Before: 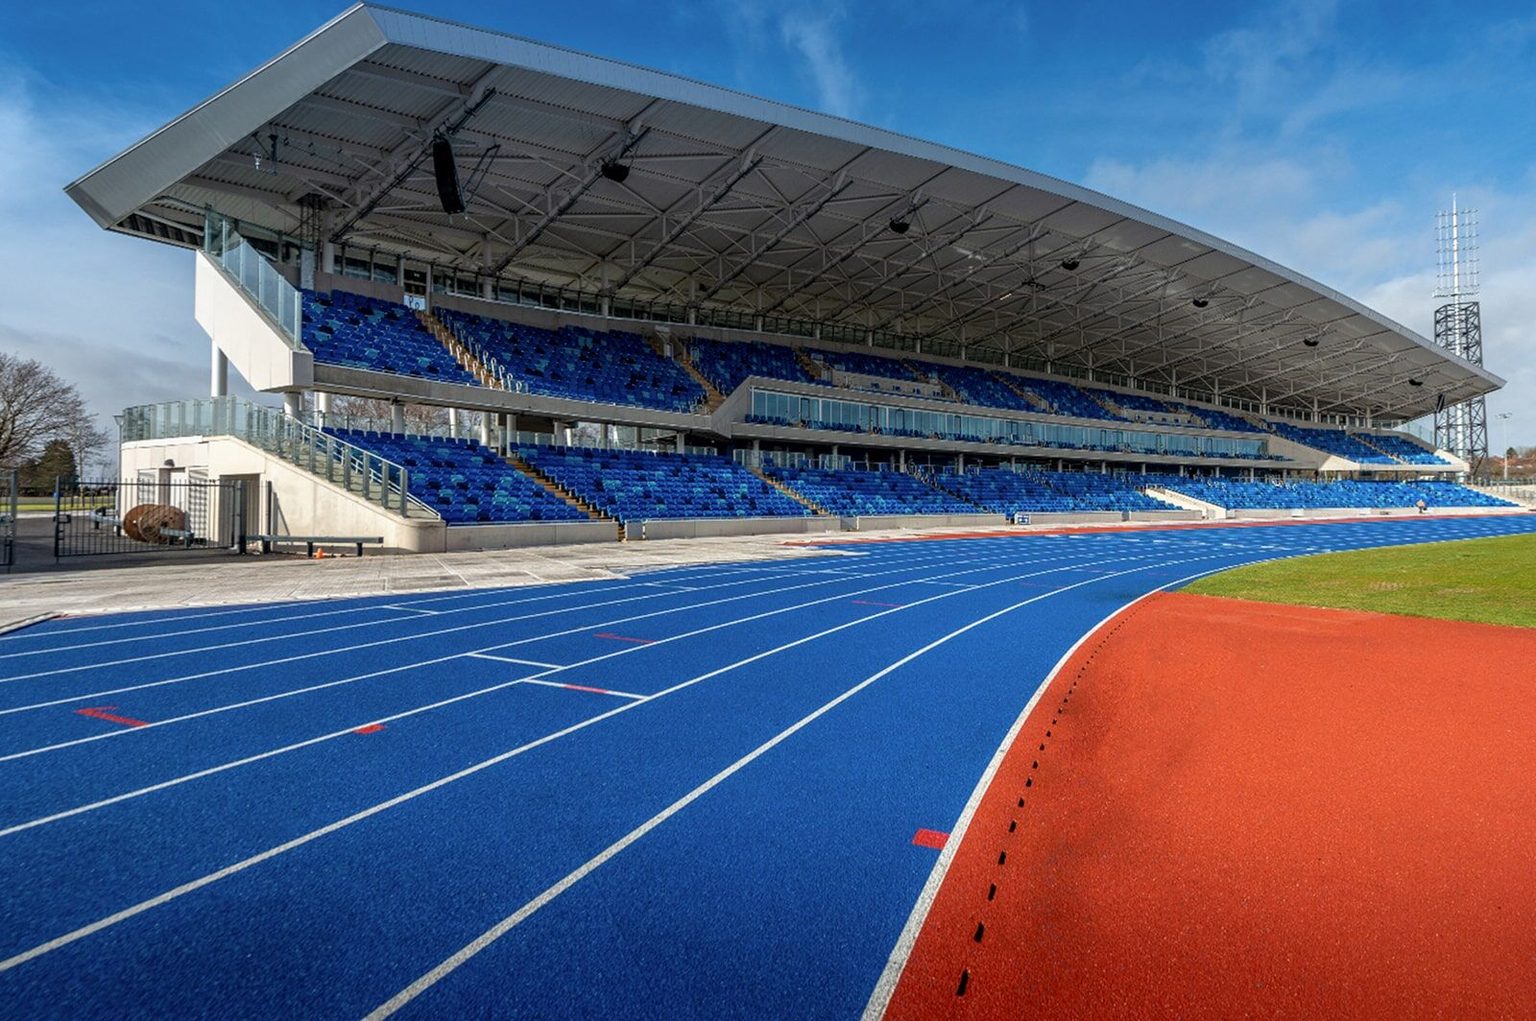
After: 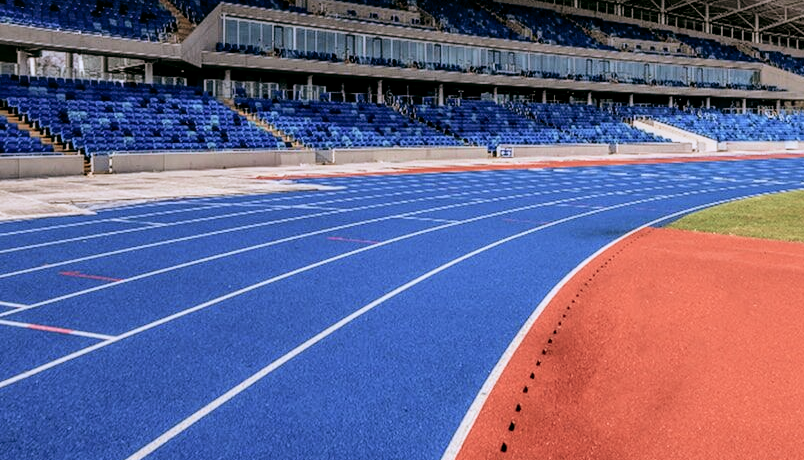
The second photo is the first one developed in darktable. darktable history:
local contrast: on, module defaults
tone curve: curves: ch0 [(0, 0.01) (0.052, 0.045) (0.136, 0.133) (0.29, 0.332) (0.453, 0.531) (0.676, 0.751) (0.89, 0.919) (1, 1)]; ch1 [(0, 0) (0.094, 0.081) (0.285, 0.299) (0.385, 0.403) (0.446, 0.443) (0.502, 0.5) (0.544, 0.552) (0.589, 0.612) (0.722, 0.728) (1, 1)]; ch2 [(0, 0) (0.257, 0.217) (0.43, 0.421) (0.498, 0.507) (0.531, 0.544) (0.56, 0.579) (0.625, 0.642) (1, 1)], color space Lab, independent channels, preserve colors none
filmic rgb: white relative exposure 3.8 EV, hardness 4.35
color balance: lift [1, 0.994, 1.002, 1.006], gamma [0.957, 1.081, 1.016, 0.919], gain [0.97, 0.972, 1.01, 1.028], input saturation 91.06%, output saturation 79.8%
white balance: red 1.066, blue 1.119
crop: left 35.03%, top 36.625%, right 14.663%, bottom 20.057%
